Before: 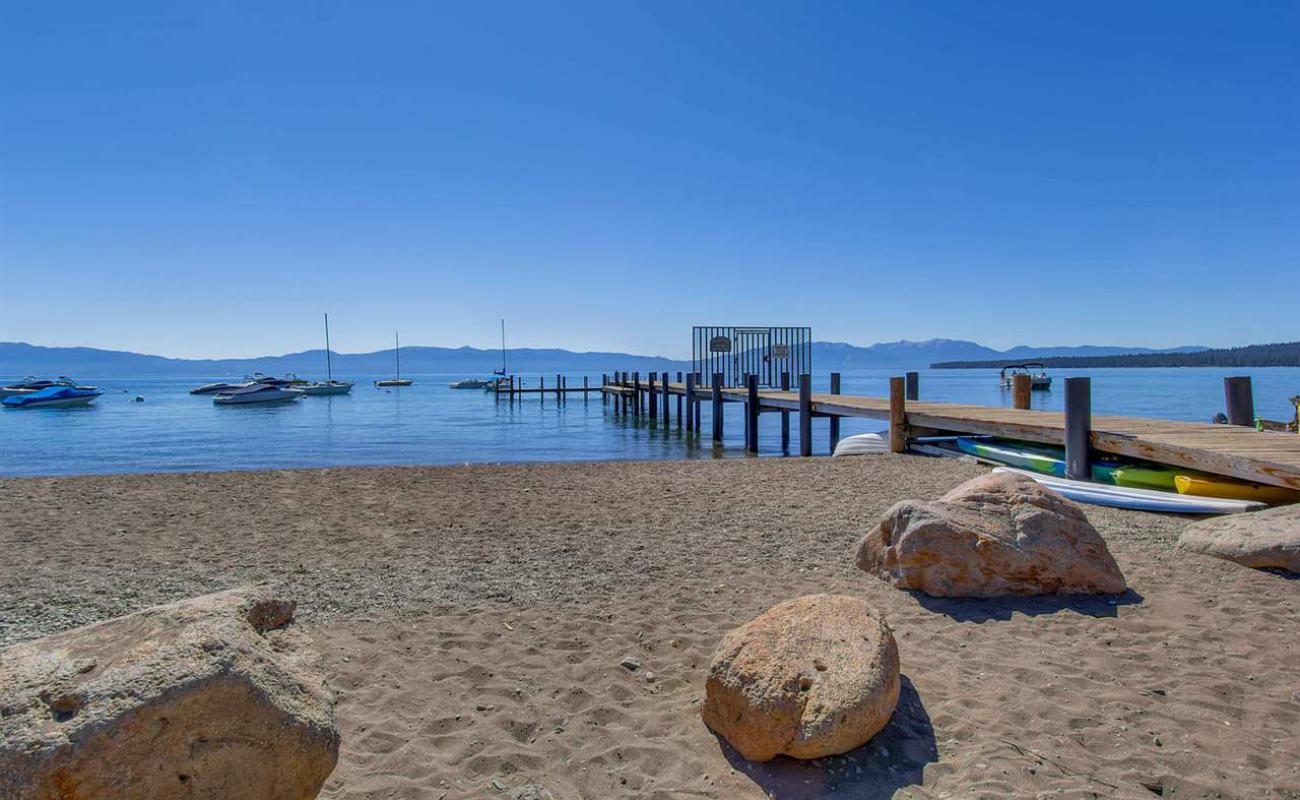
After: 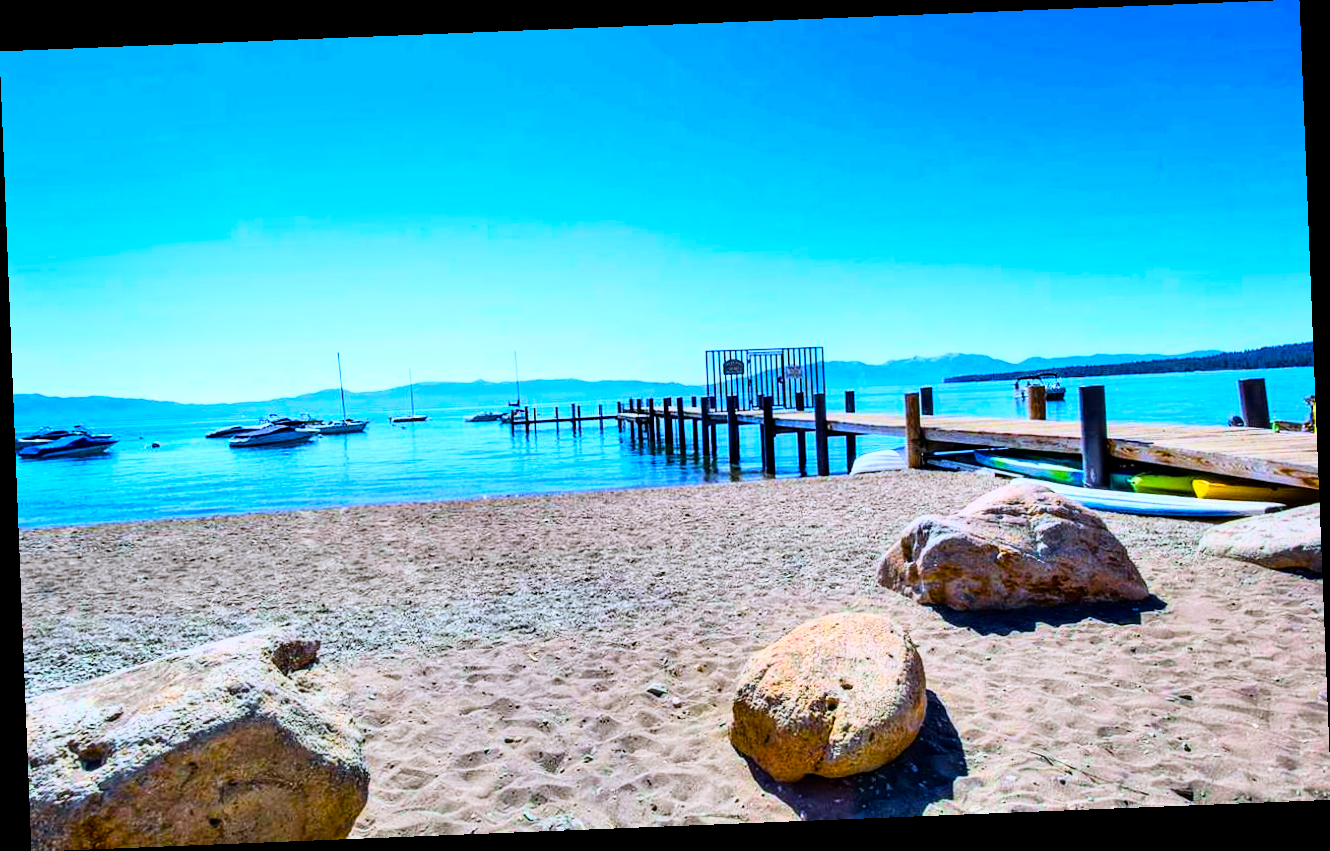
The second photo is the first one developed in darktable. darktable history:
rotate and perspective: rotation -2.29°, automatic cropping off
rgb curve: curves: ch0 [(0, 0) (0.21, 0.15) (0.24, 0.21) (0.5, 0.75) (0.75, 0.96) (0.89, 0.99) (1, 1)]; ch1 [(0, 0.02) (0.21, 0.13) (0.25, 0.2) (0.5, 0.67) (0.75, 0.9) (0.89, 0.97) (1, 1)]; ch2 [(0, 0.02) (0.21, 0.13) (0.25, 0.2) (0.5, 0.67) (0.75, 0.9) (0.89, 0.97) (1, 1)], compensate middle gray true
color balance rgb: perceptual saturation grading › global saturation 20%, perceptual saturation grading › highlights -25%, perceptual saturation grading › shadows 50.52%, global vibrance 40.24%
shadows and highlights: shadows -23.08, highlights 46.15, soften with gaussian
white balance: red 0.931, blue 1.11
